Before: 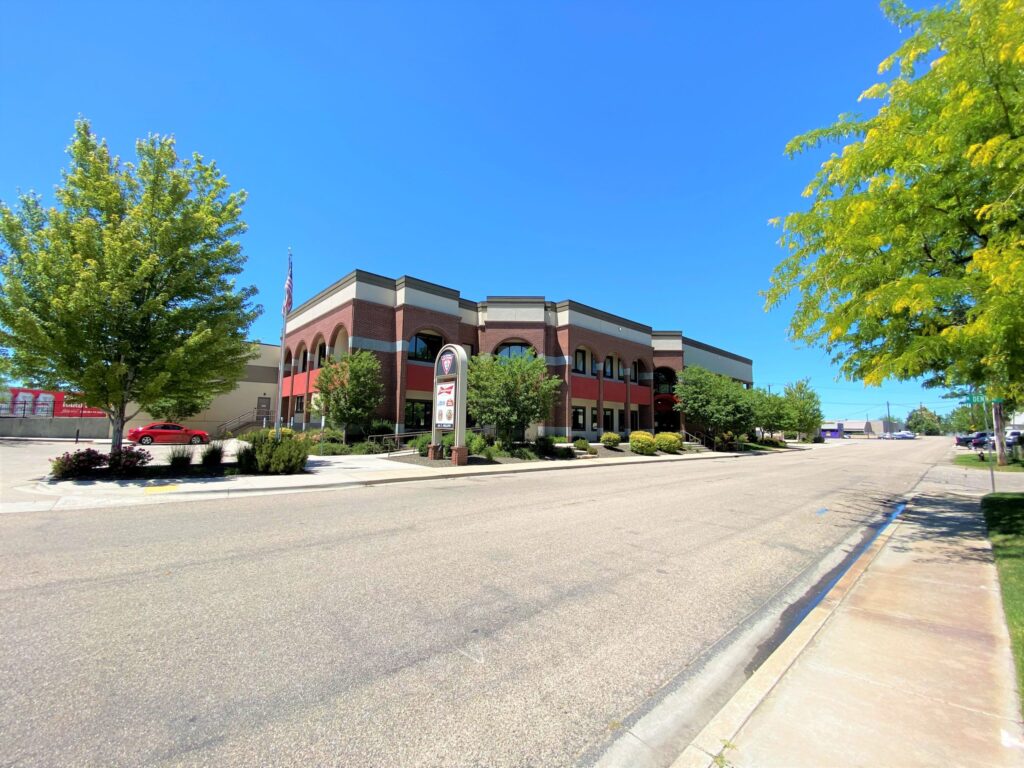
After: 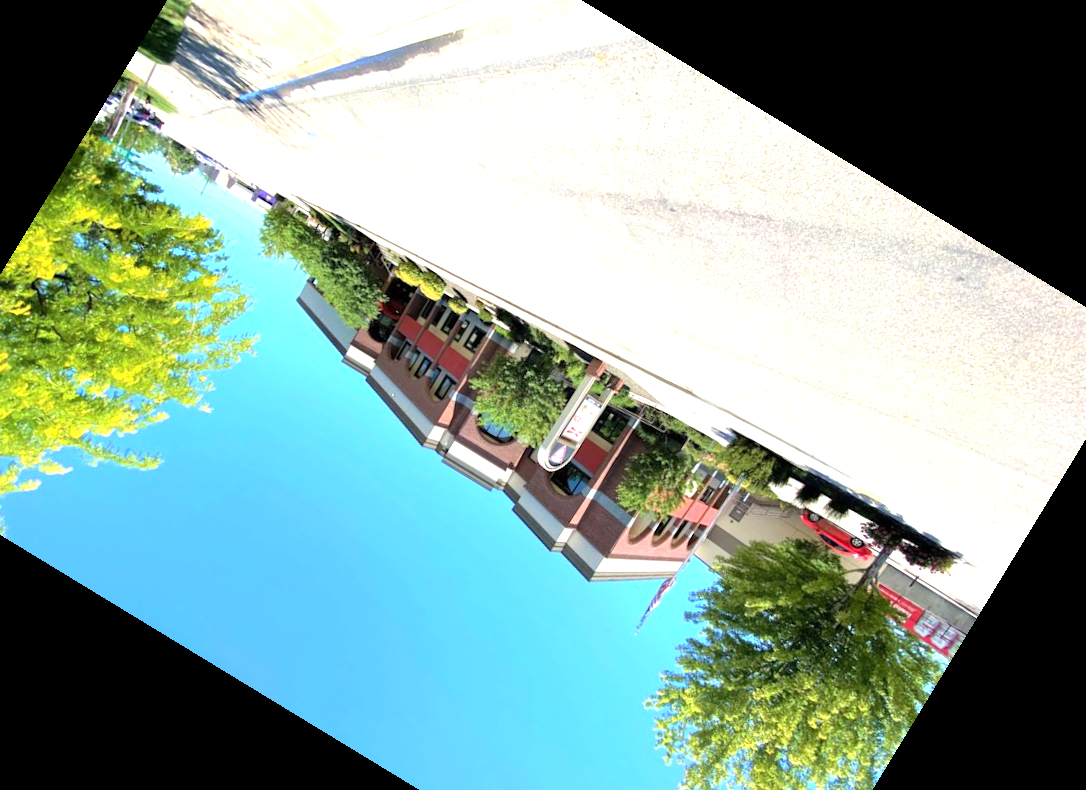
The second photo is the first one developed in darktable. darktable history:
exposure: exposure 1 EV, compensate highlight preservation false
crop and rotate: angle 148.68°, left 9.111%, top 15.603%, right 4.588%, bottom 17.041%
rotate and perspective: rotation -0.45°, automatic cropping original format, crop left 0.008, crop right 0.992, crop top 0.012, crop bottom 0.988
